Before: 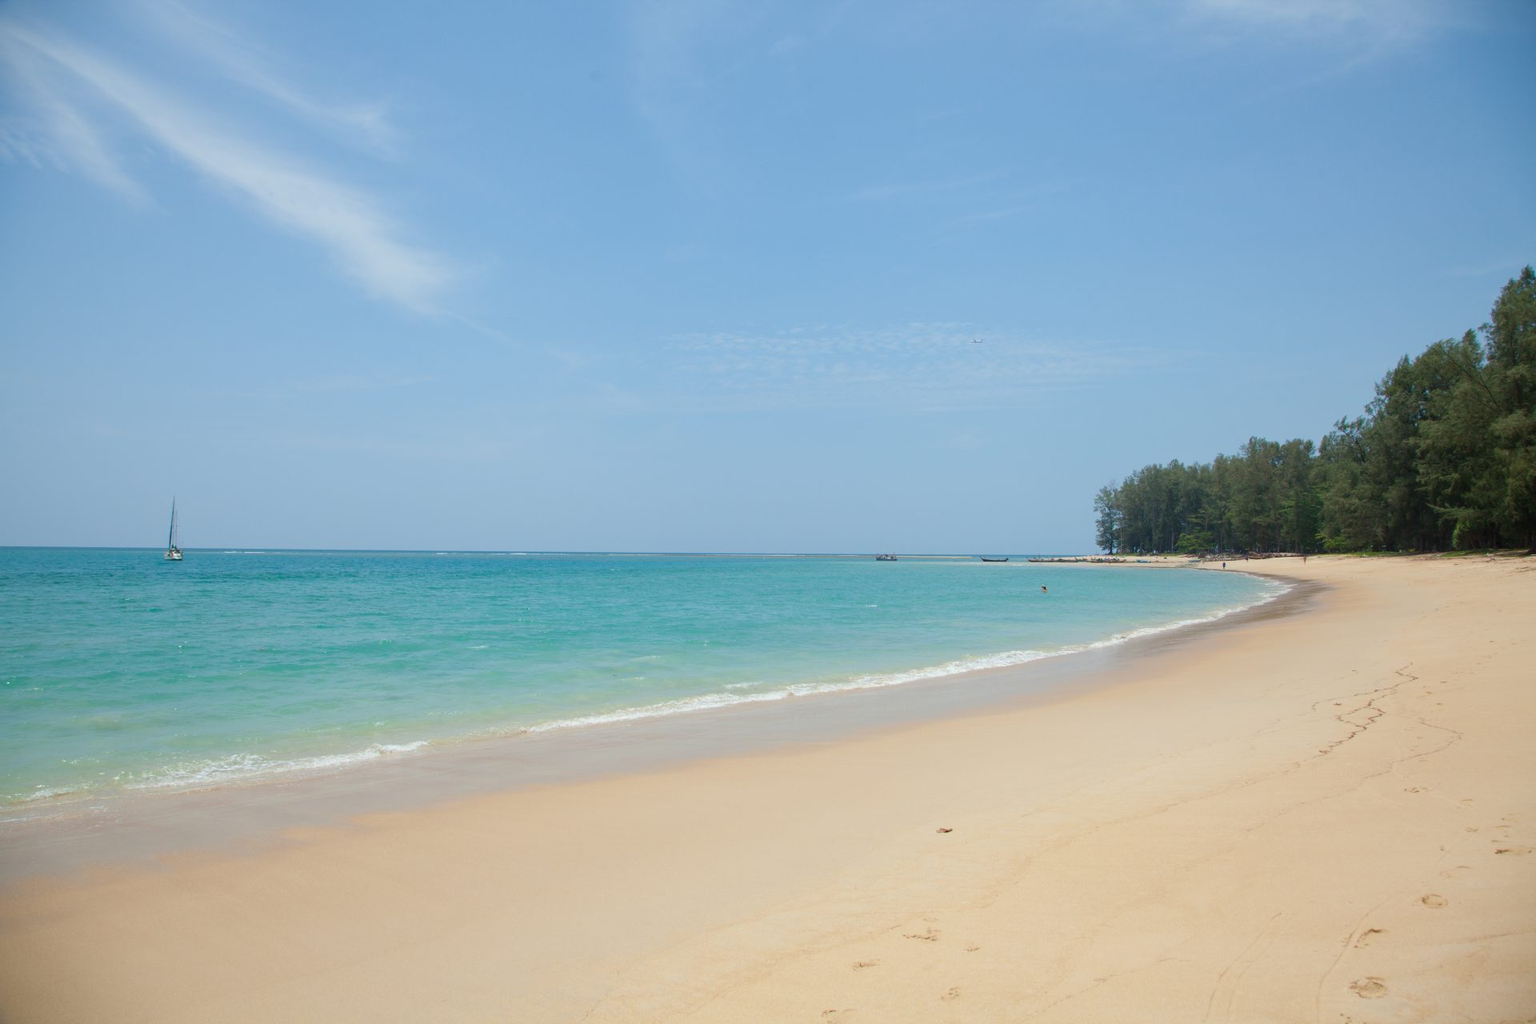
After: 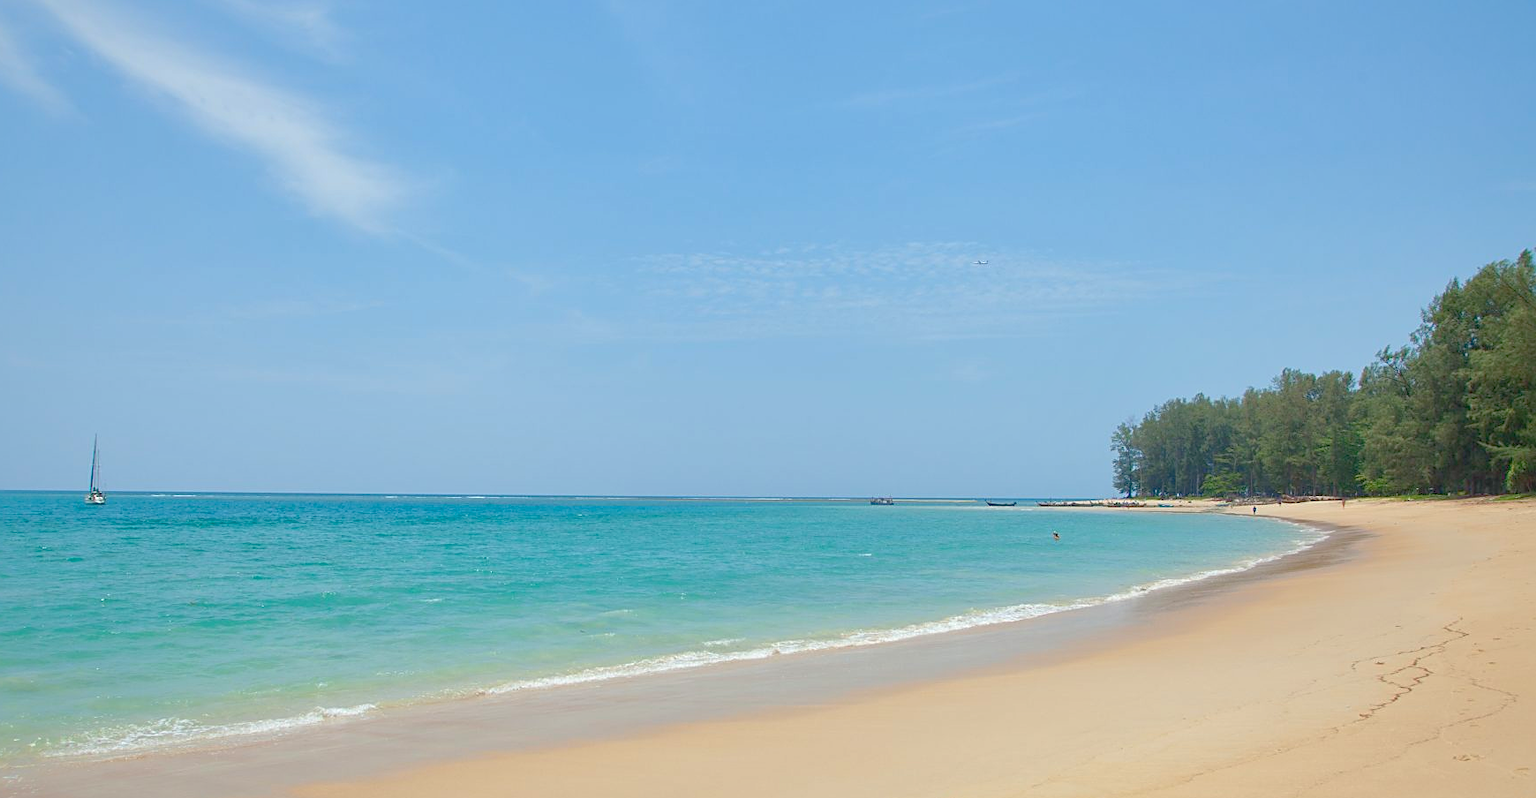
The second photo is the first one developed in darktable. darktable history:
sharpen: on, module defaults
levels: black 0.099%, white 99.9%, levels [0, 0.43, 0.984]
contrast equalizer: octaves 7, y [[0.6 ×6], [0.55 ×6], [0 ×6], [0 ×6], [0 ×6]], mix 0.145
crop: left 5.701%, top 10.121%, right 3.645%, bottom 19.114%
shadows and highlights: on, module defaults
